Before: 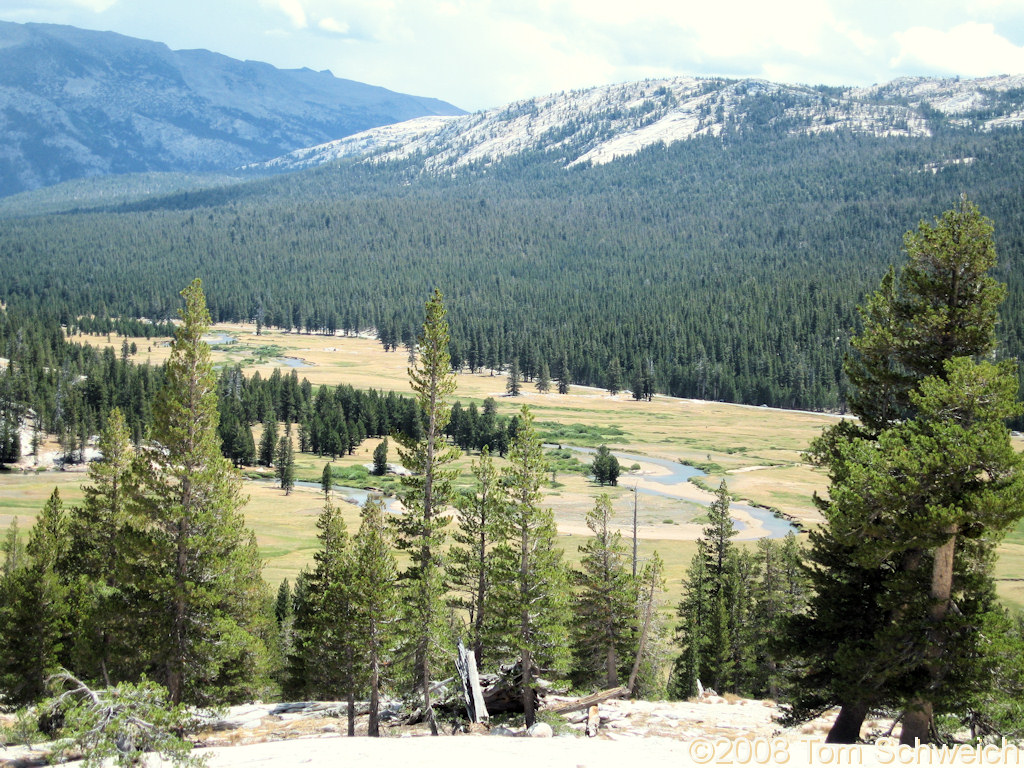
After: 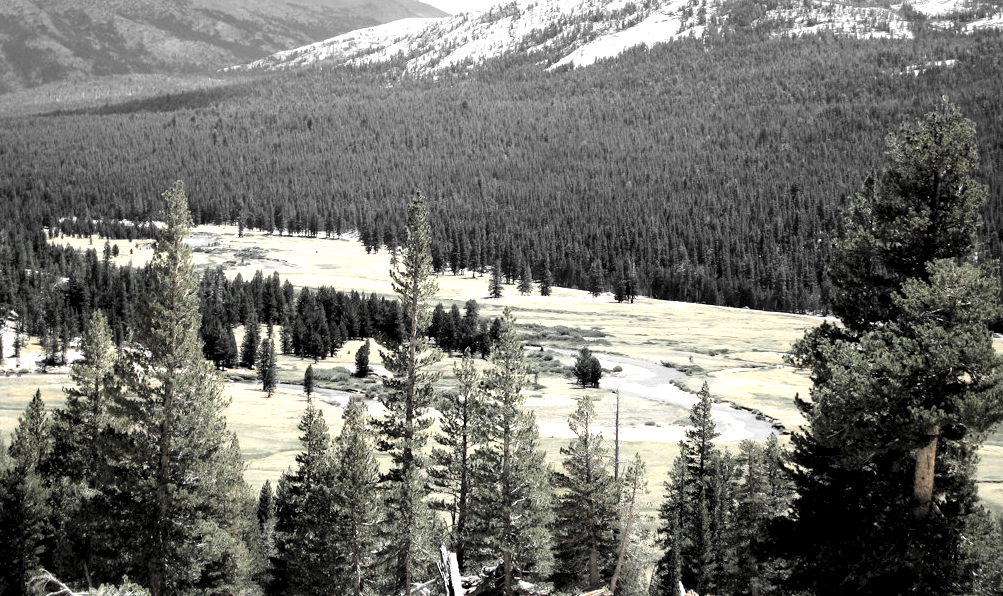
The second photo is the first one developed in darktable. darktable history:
crop and rotate: left 1.809%, top 12.858%, right 0.194%, bottom 9.428%
color zones: curves: ch0 [(0, 0.447) (0.184, 0.543) (0.323, 0.476) (0.429, 0.445) (0.571, 0.443) (0.714, 0.451) (0.857, 0.452) (1, 0.447)]; ch1 [(0, 0.464) (0.176, 0.46) (0.287, 0.177) (0.429, 0.002) (0.571, 0) (0.714, 0) (0.857, 0) (1, 0.464)]
shadows and highlights: radius 334.05, shadows 63.55, highlights 4.38, compress 87.39%, soften with gaussian
levels: levels [0.129, 0.519, 0.867]
